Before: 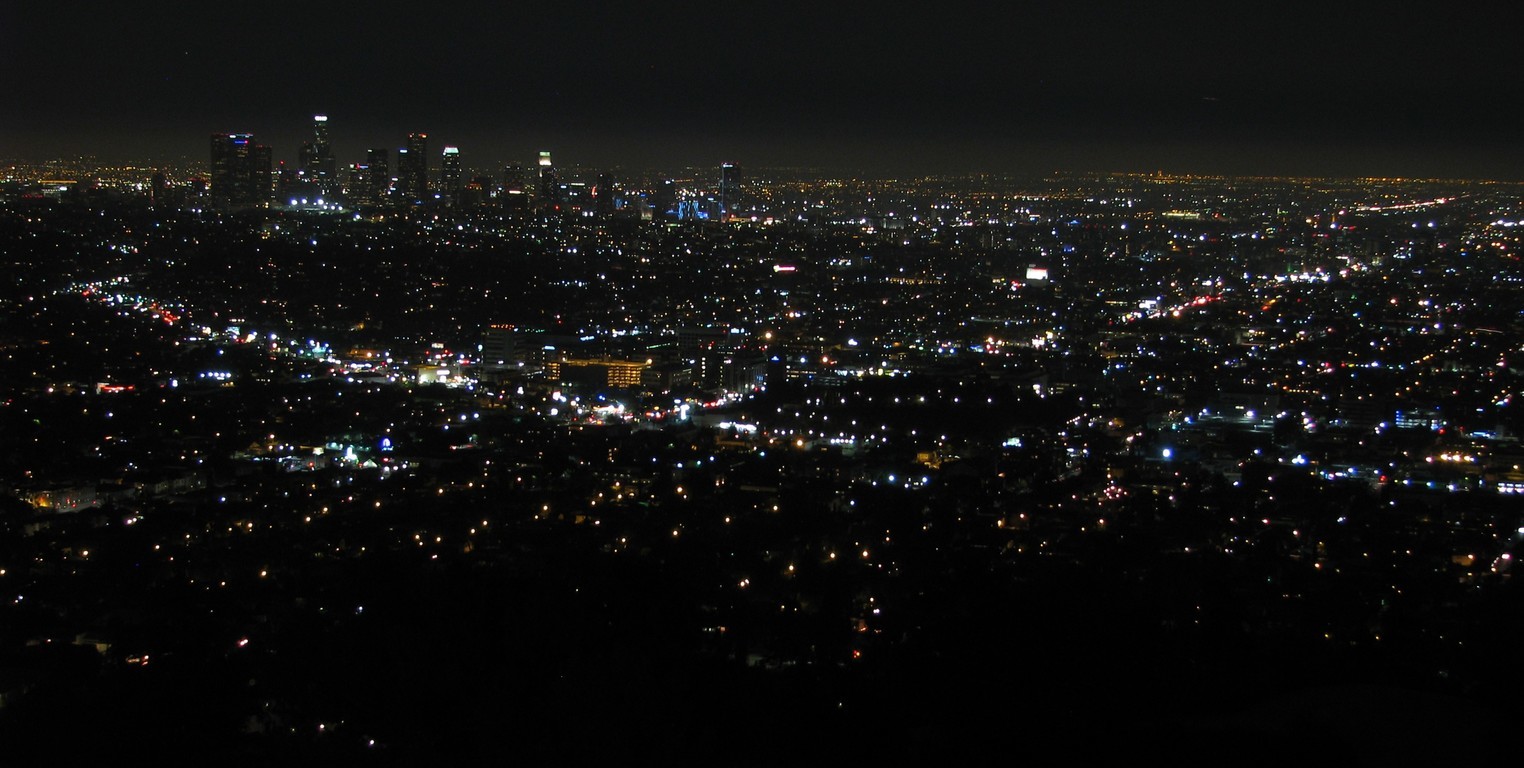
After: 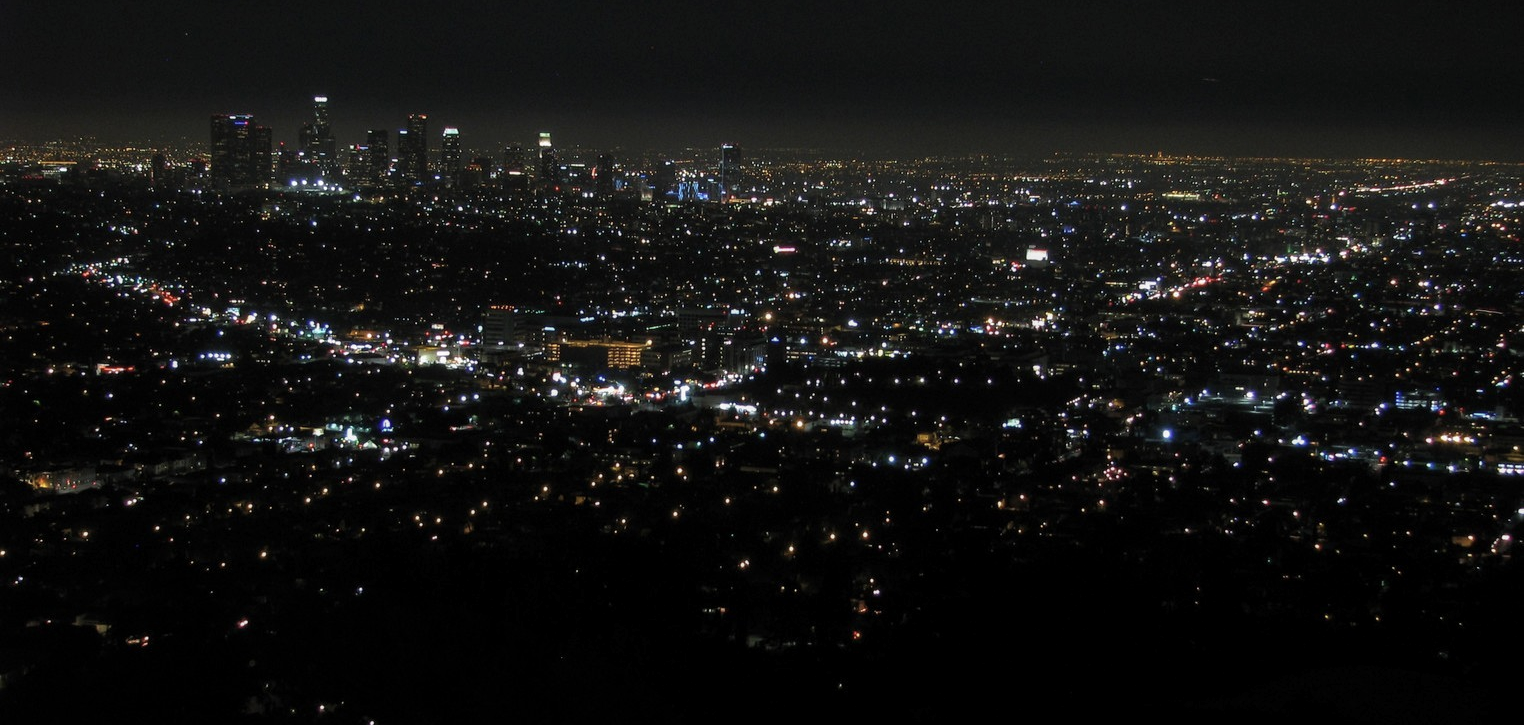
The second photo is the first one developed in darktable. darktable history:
crop and rotate: top 2.479%, bottom 3.018%
contrast brightness saturation: saturation -0.17
local contrast: on, module defaults
